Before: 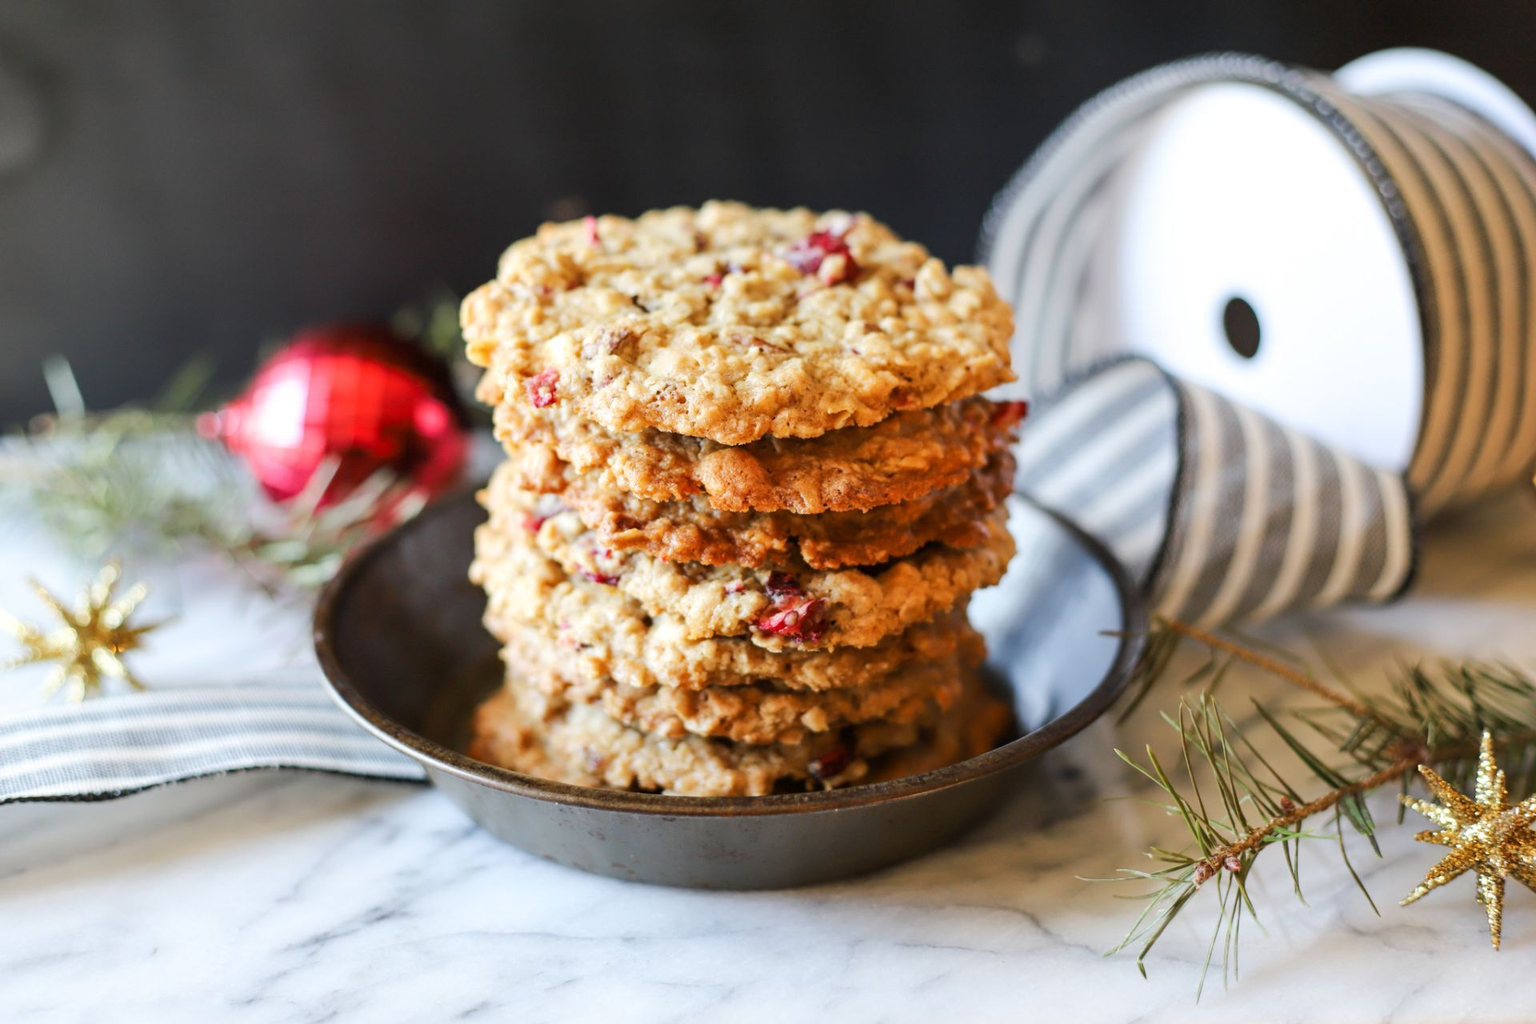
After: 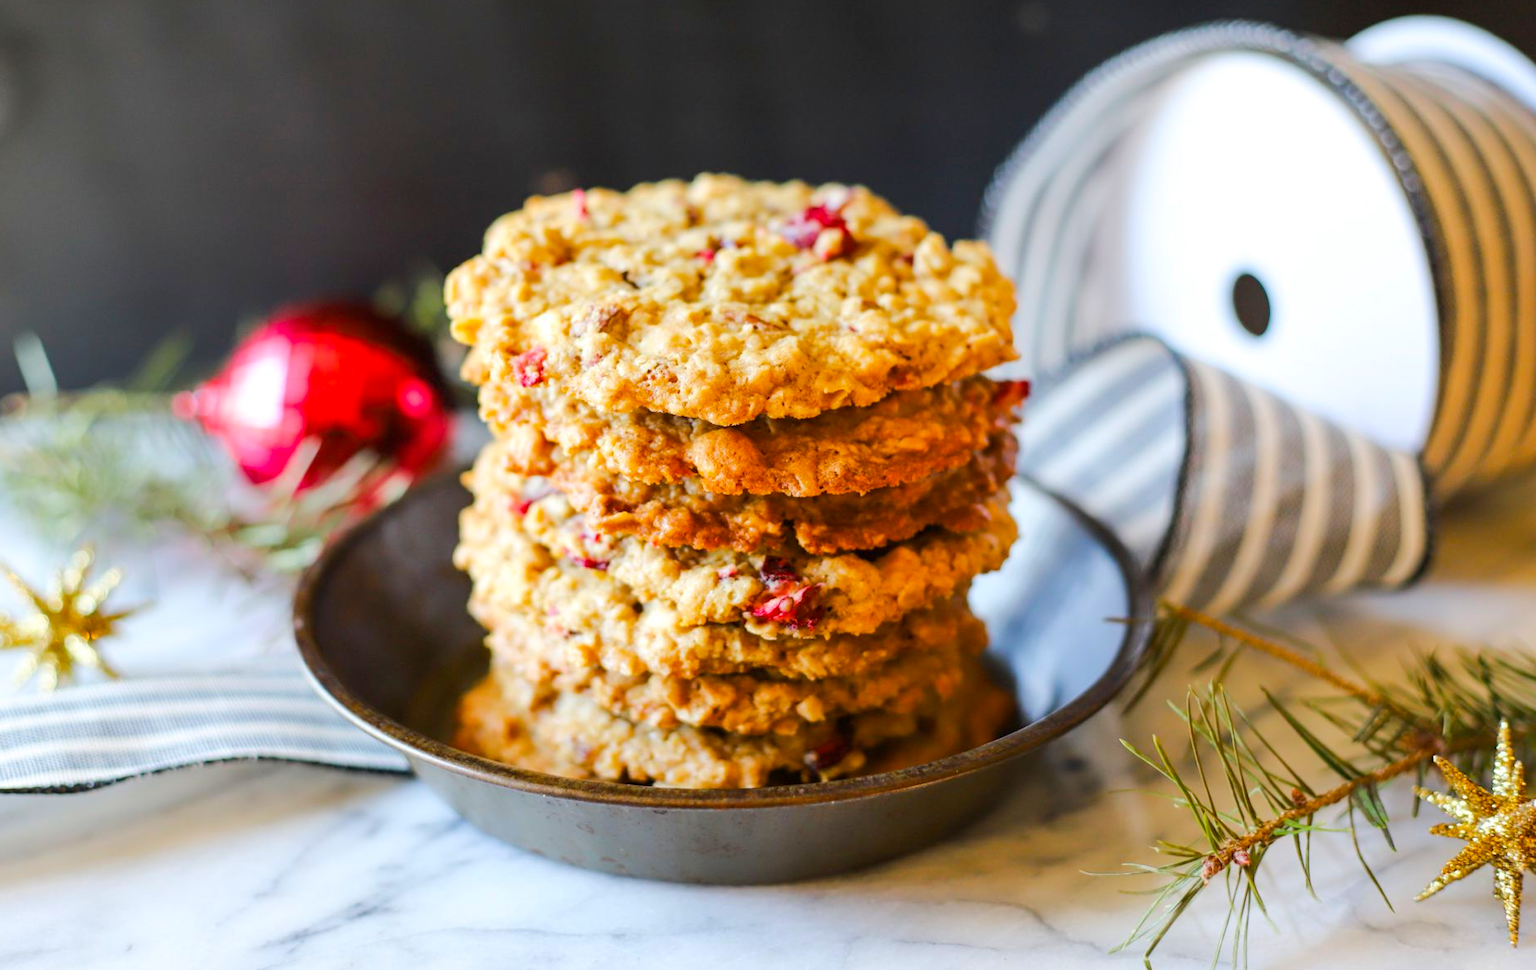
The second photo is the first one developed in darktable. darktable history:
color balance rgb: perceptual saturation grading › global saturation 25%, perceptual brilliance grading › mid-tones 10%, perceptual brilliance grading › shadows 15%, global vibrance 20%
crop: left 1.964%, top 3.251%, right 1.122%, bottom 4.933%
